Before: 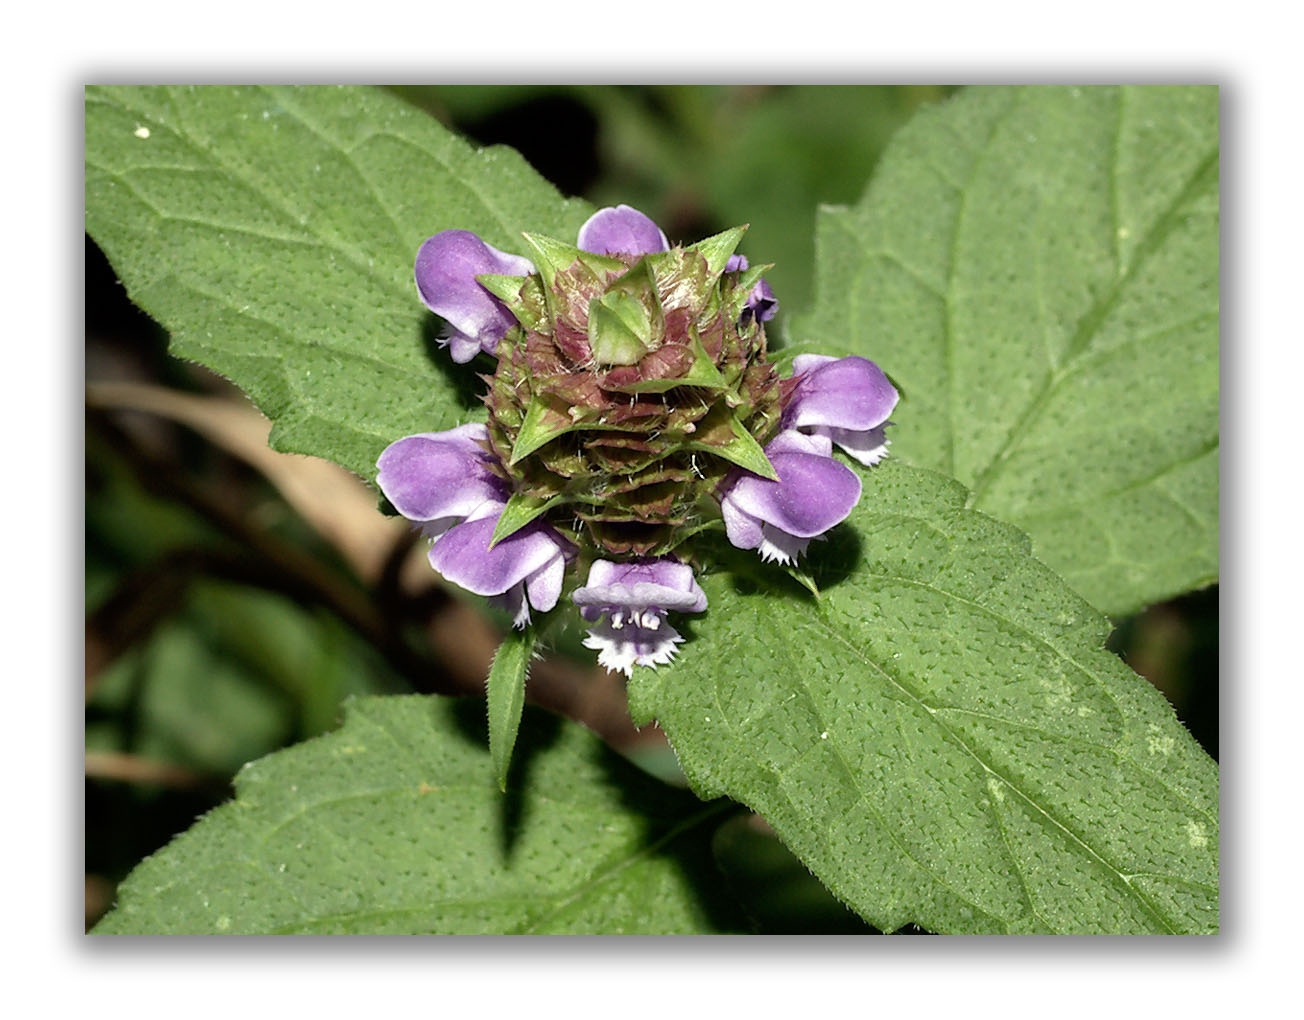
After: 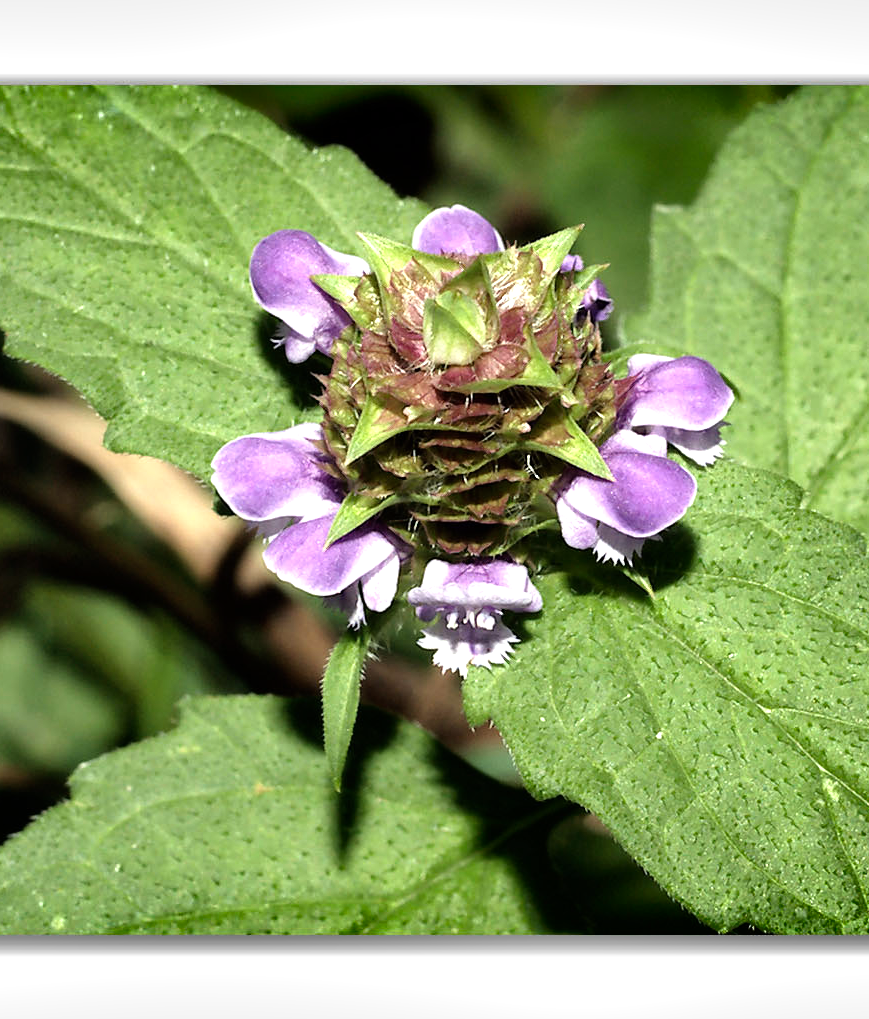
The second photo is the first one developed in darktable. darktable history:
crop and rotate: left 12.703%, right 20.628%
tone equalizer: -8 EV -0.717 EV, -7 EV -0.674 EV, -6 EV -0.56 EV, -5 EV -0.415 EV, -3 EV 0.397 EV, -2 EV 0.6 EV, -1 EV 0.681 EV, +0 EV 0.769 EV
shadows and highlights: shadows 60.86, soften with gaussian
